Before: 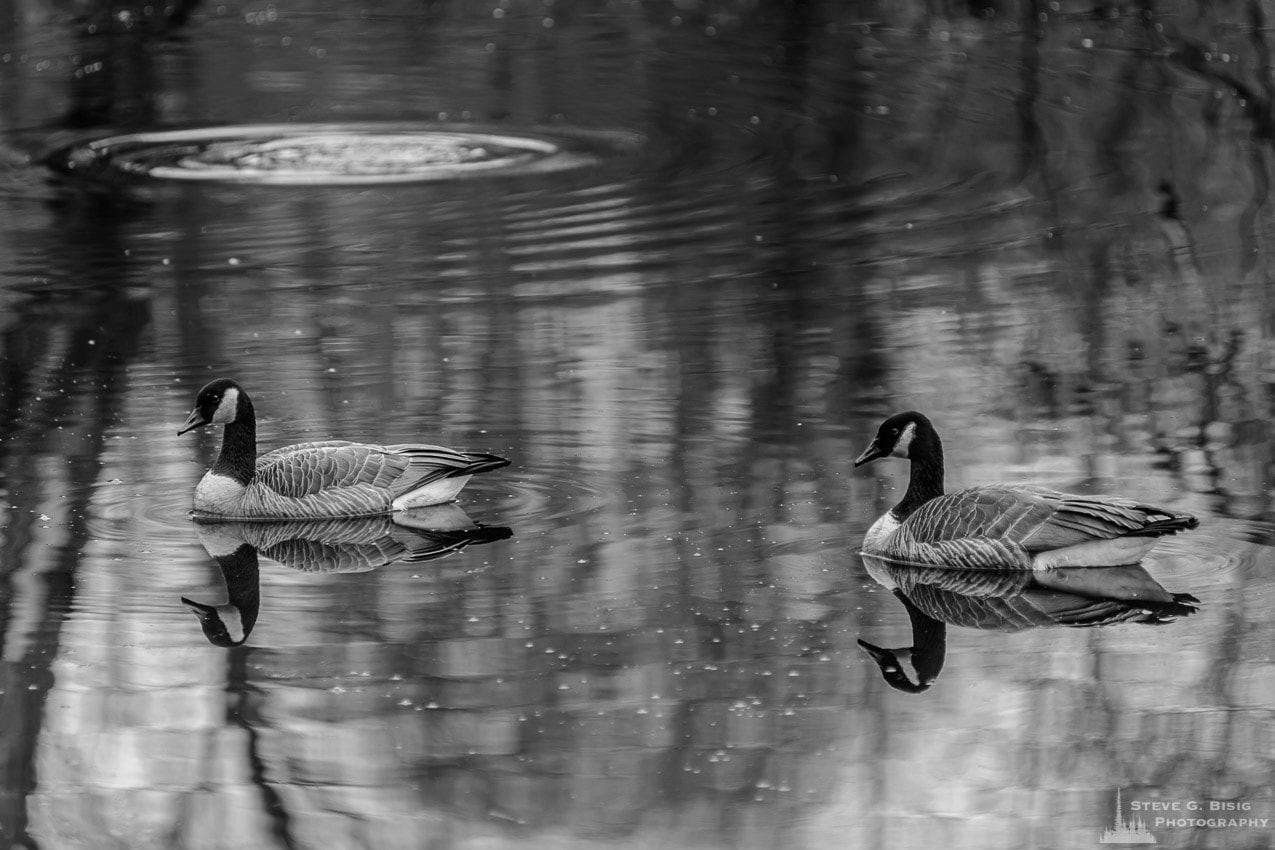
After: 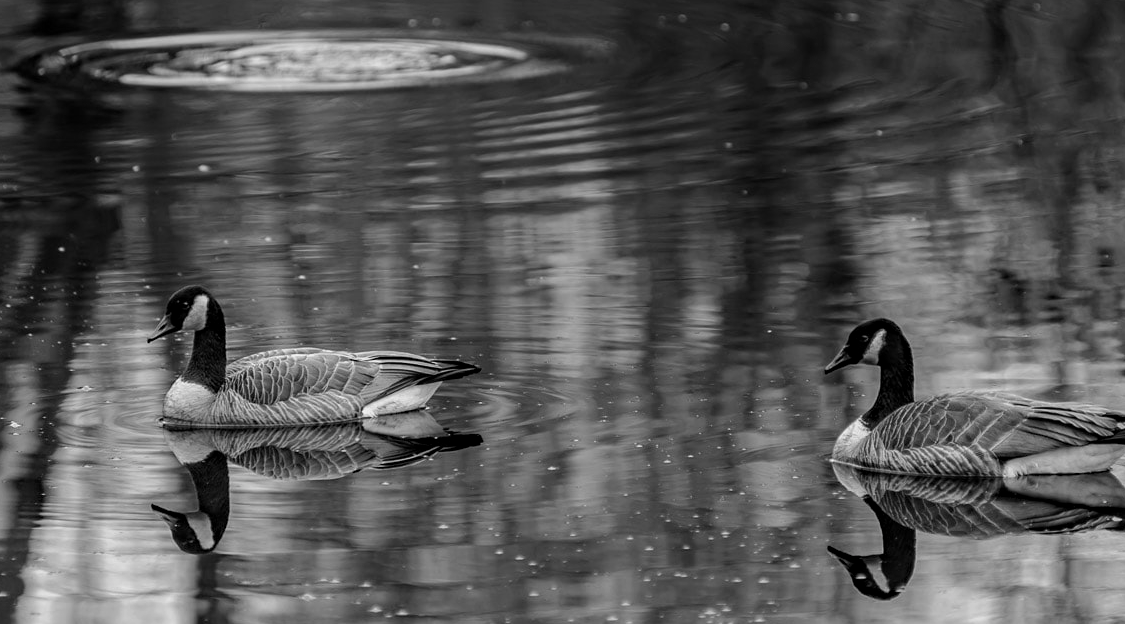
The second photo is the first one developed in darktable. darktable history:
crop and rotate: left 2.415%, top 11.101%, right 9.301%, bottom 15.453%
haze removal: compatibility mode true, adaptive false
